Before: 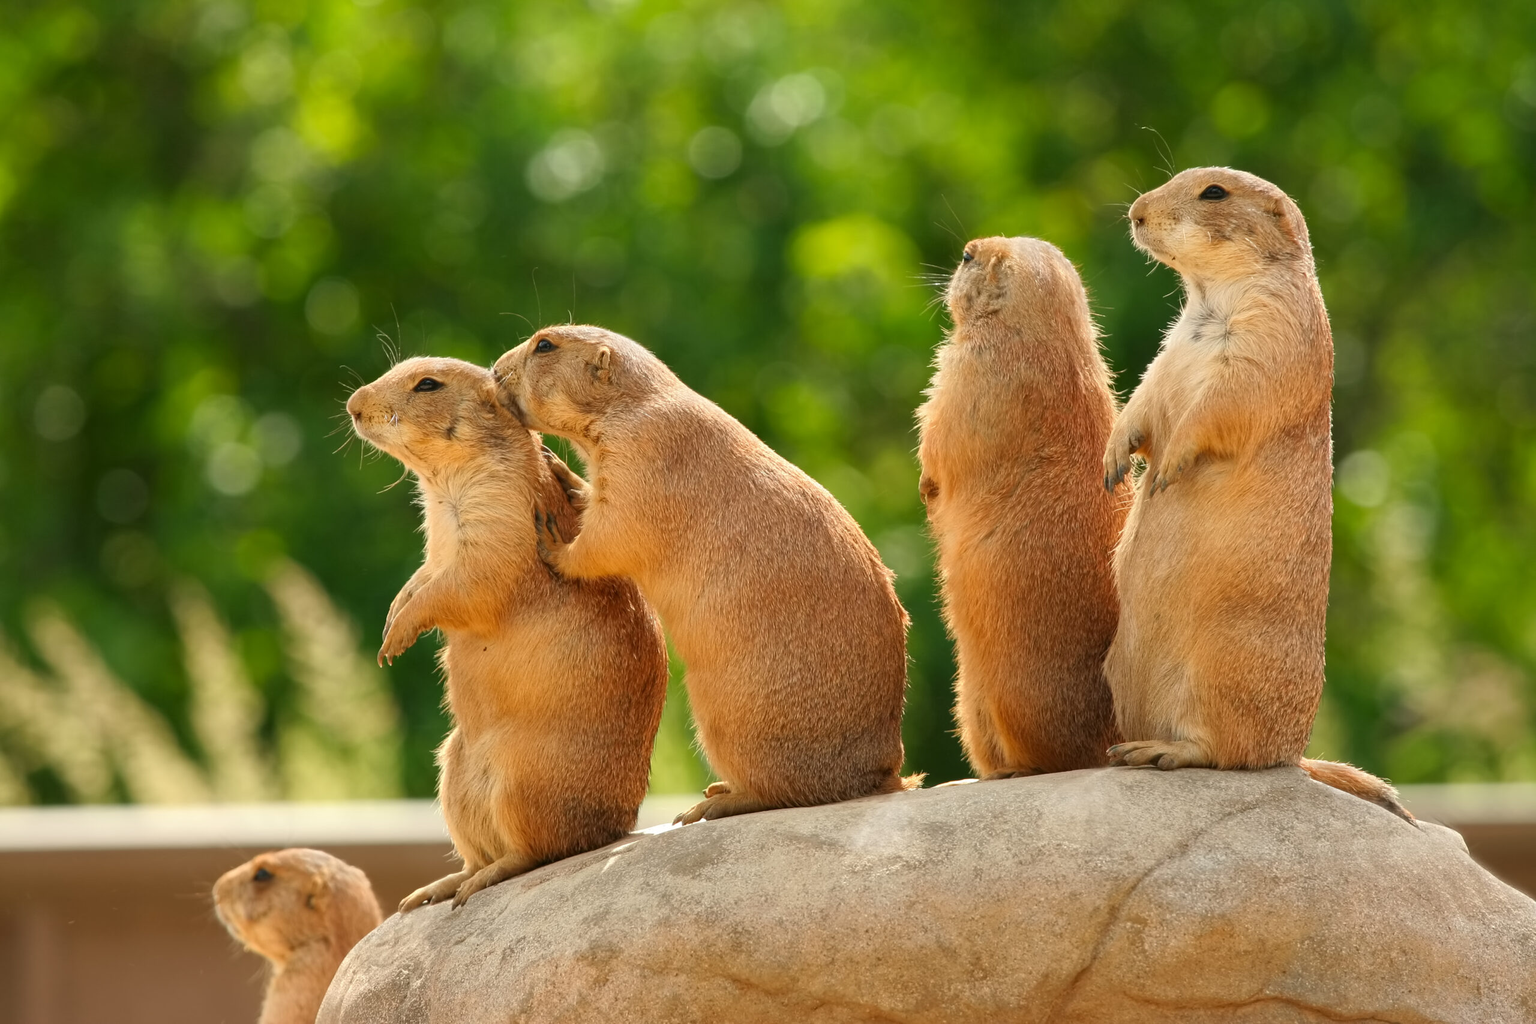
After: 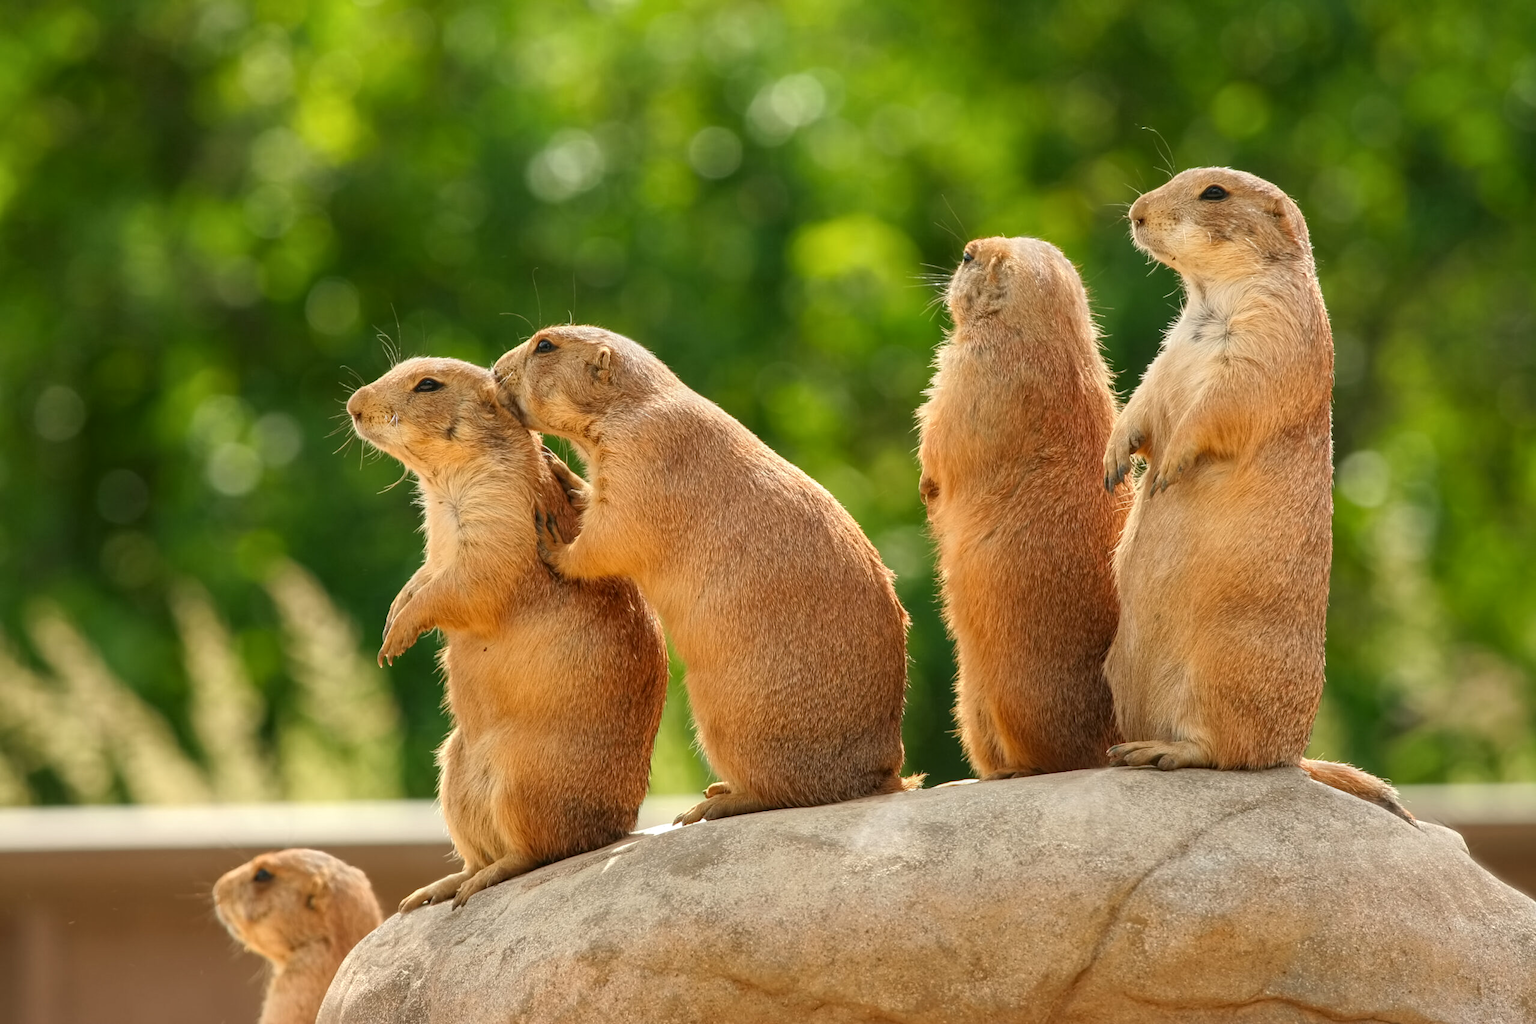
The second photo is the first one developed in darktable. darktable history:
local contrast: detail 117%
